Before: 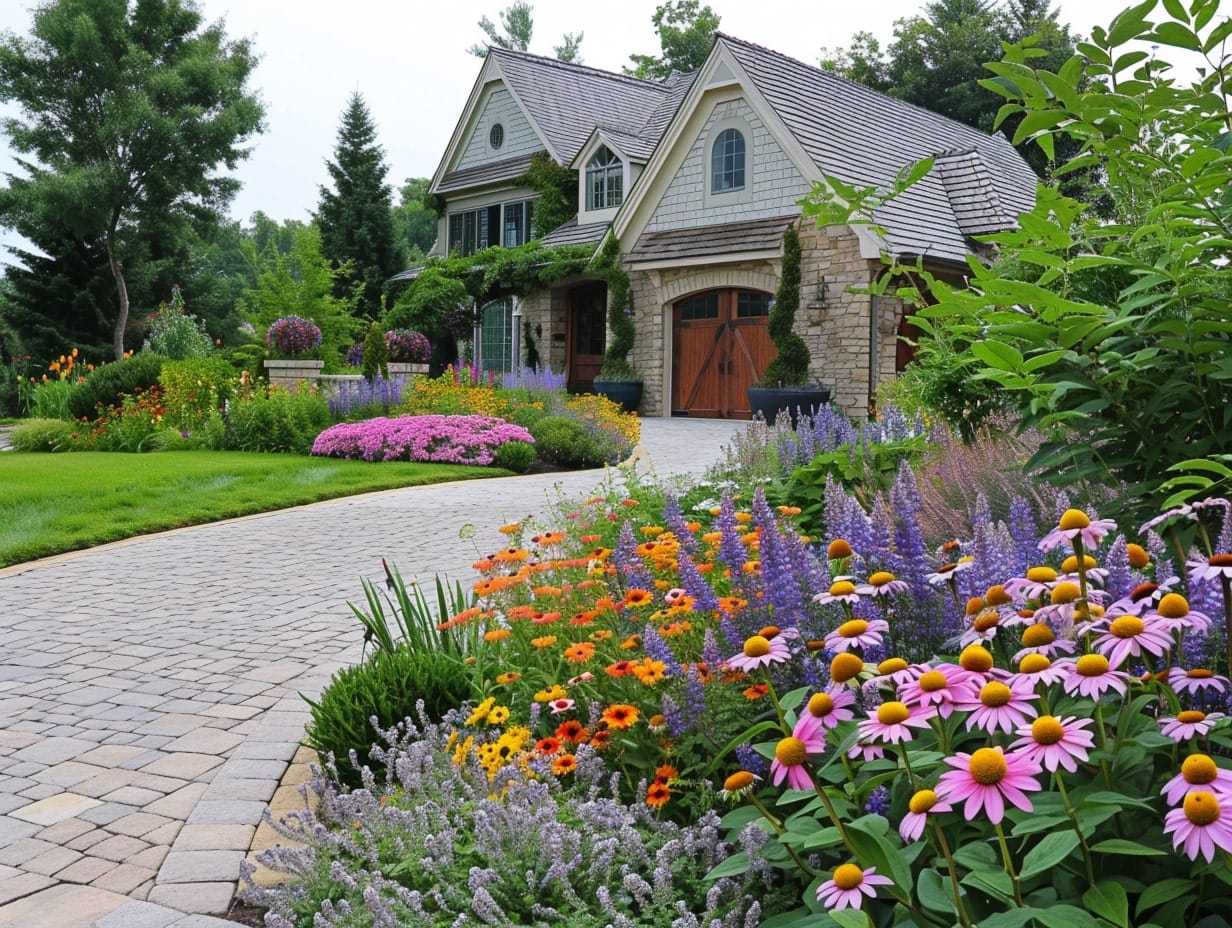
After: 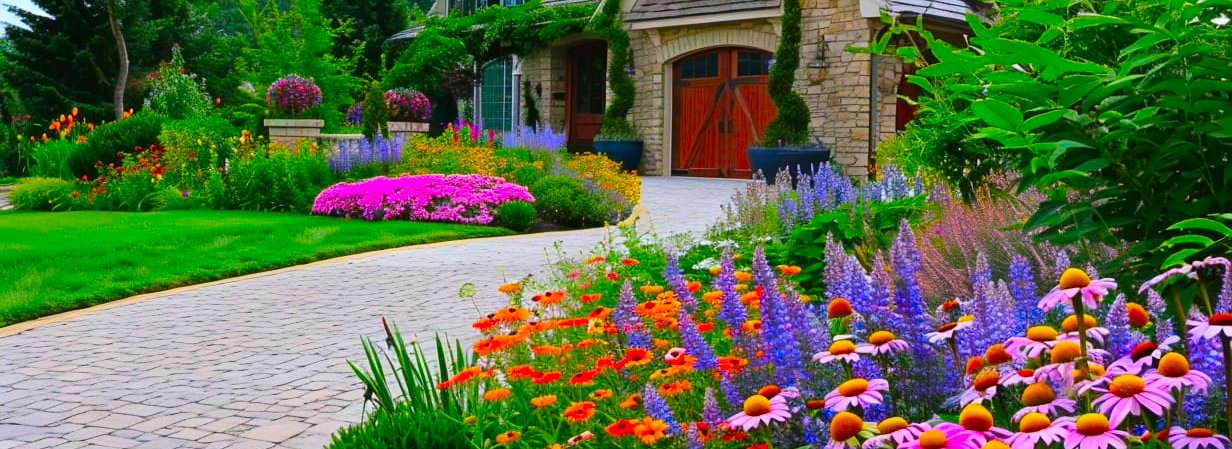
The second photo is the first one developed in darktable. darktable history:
contrast brightness saturation: contrast 0.08, saturation 0.2
color correction: saturation 1.8
crop and rotate: top 26.056%, bottom 25.543%
